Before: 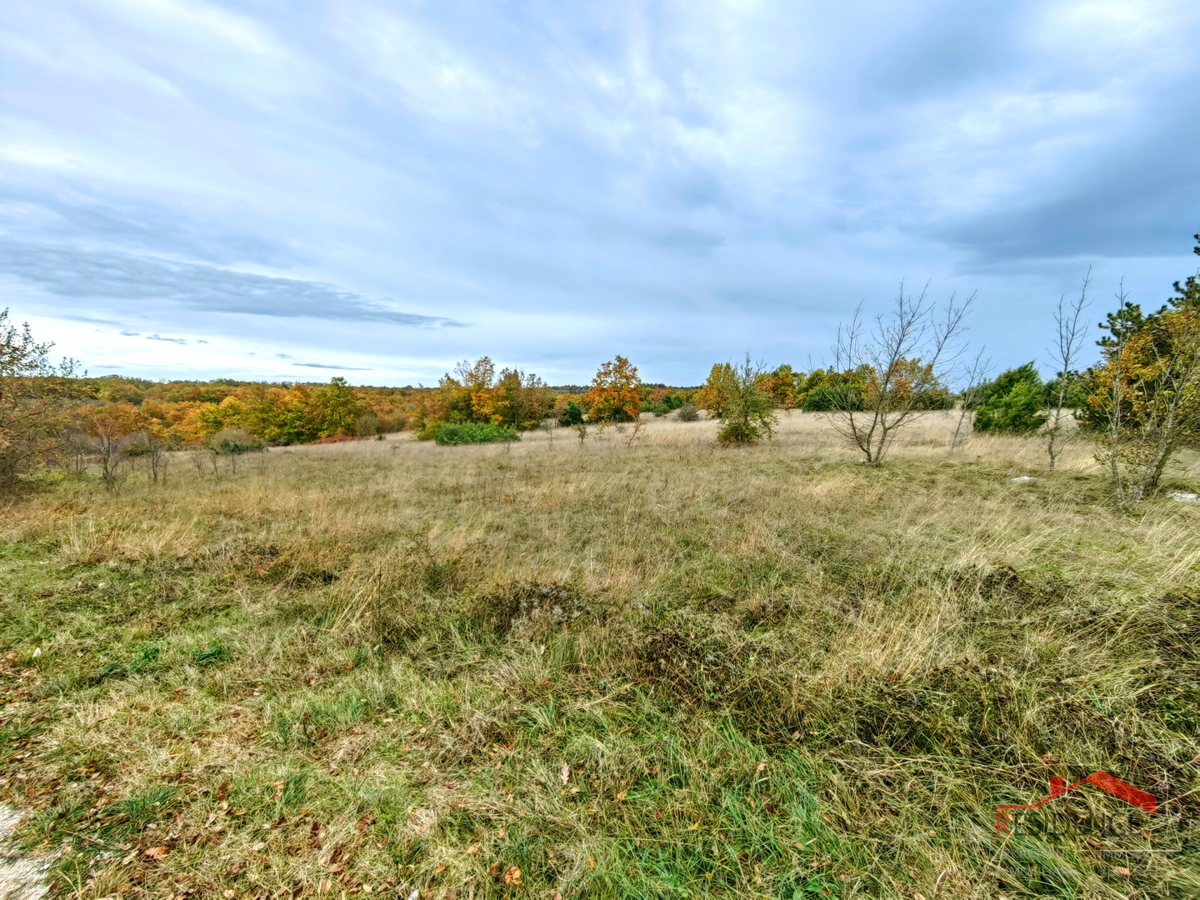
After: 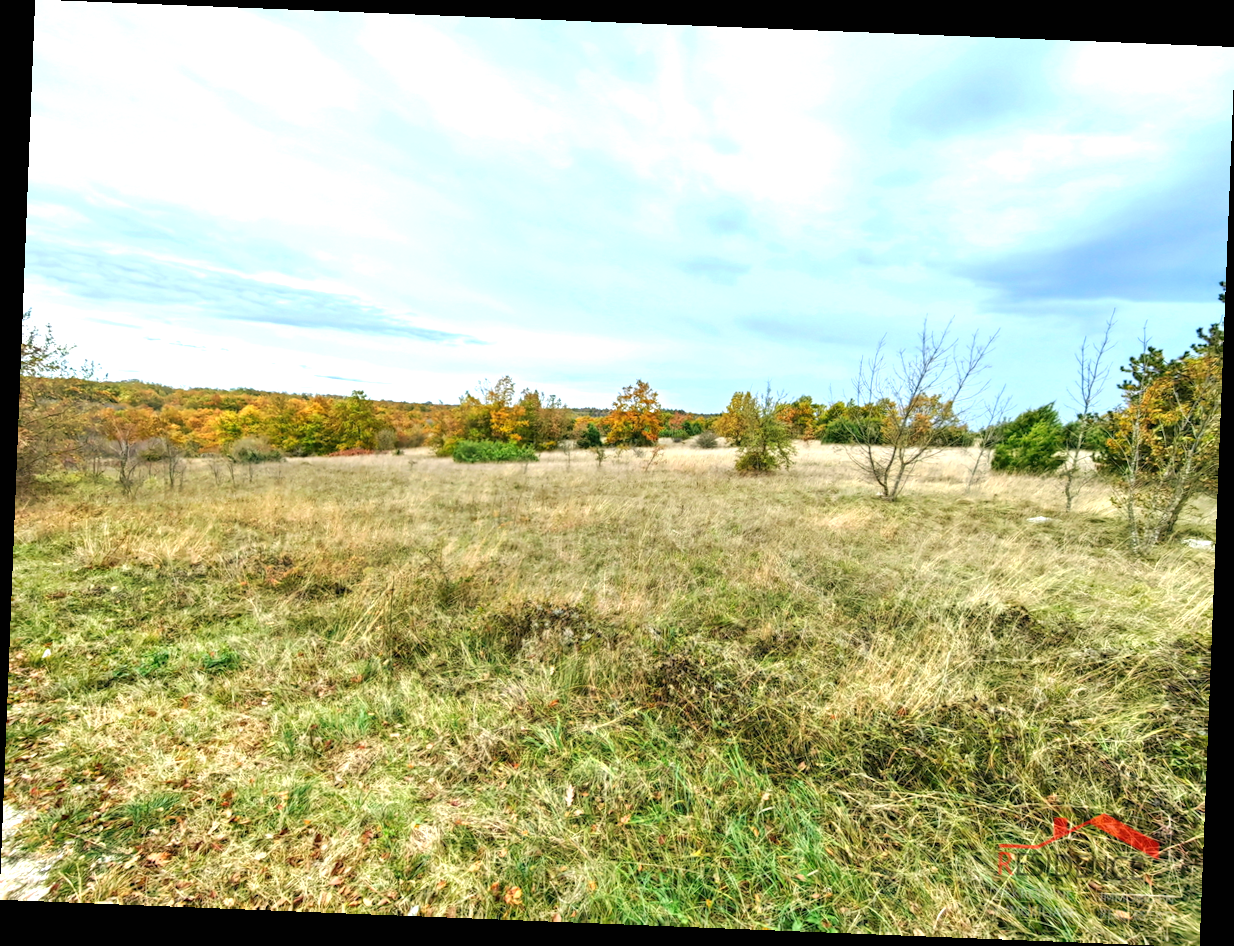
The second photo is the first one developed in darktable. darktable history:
exposure: black level correction 0, exposure 0.7 EV, compensate exposure bias true, compensate highlight preservation false
rotate and perspective: rotation 2.27°, automatic cropping off
